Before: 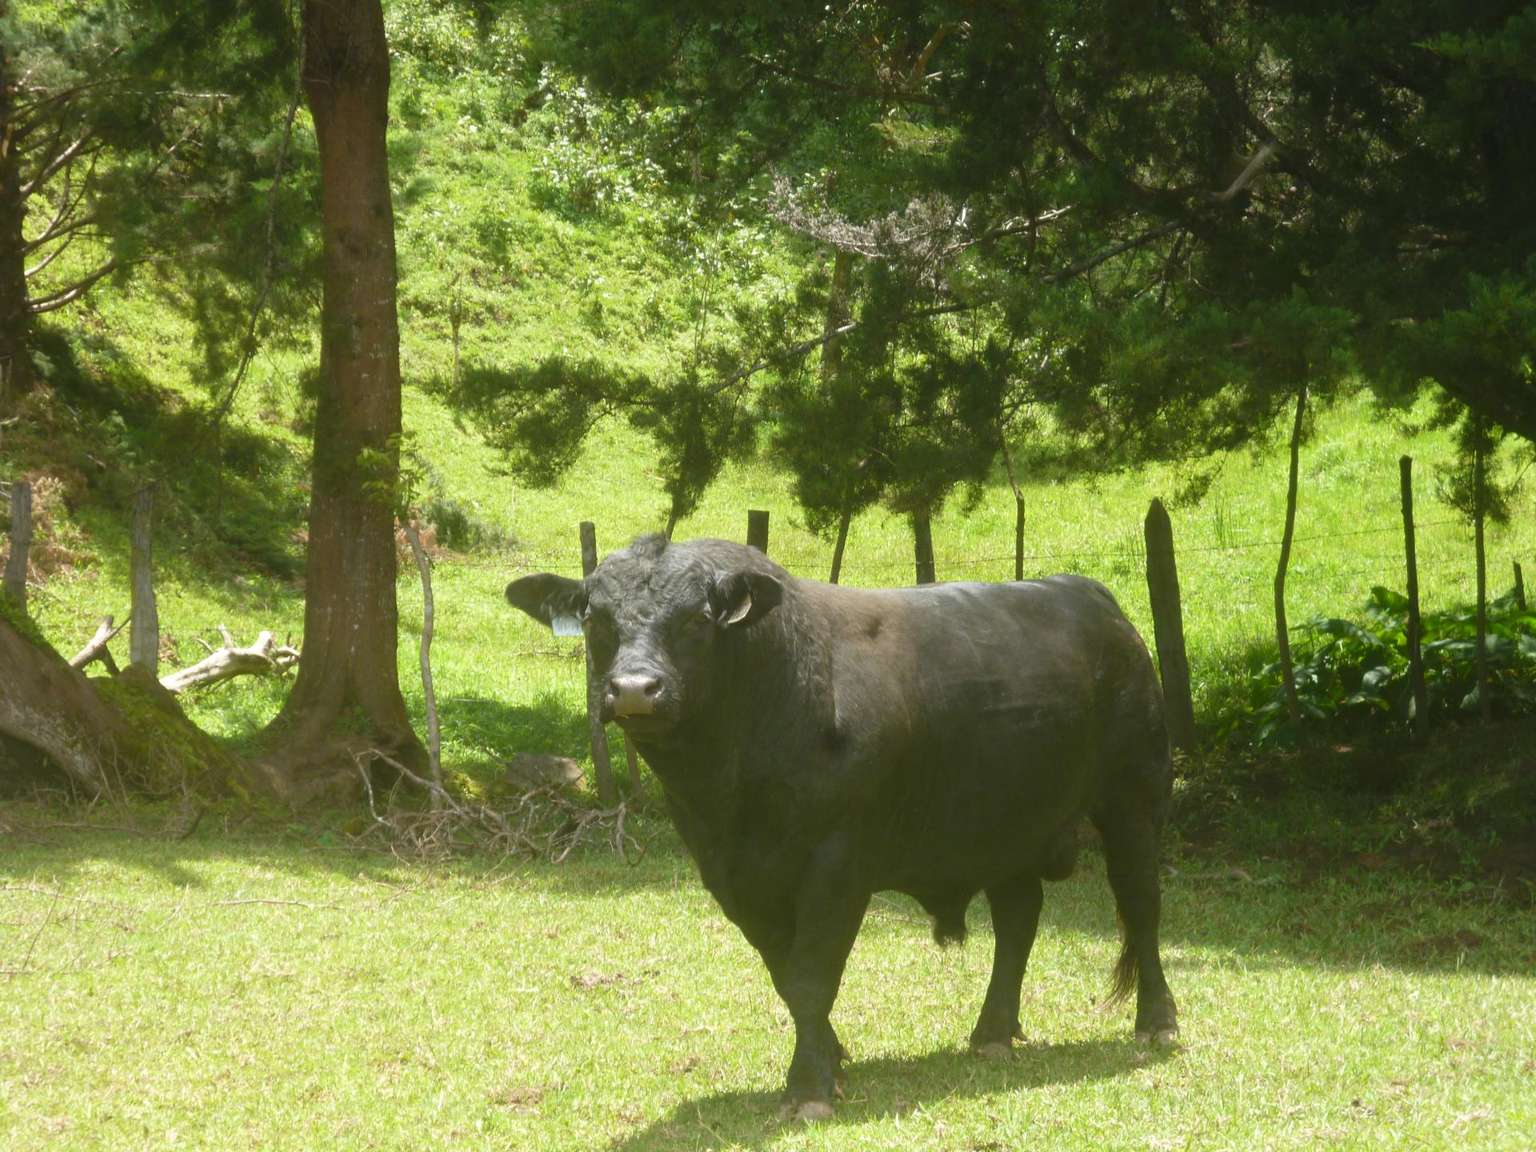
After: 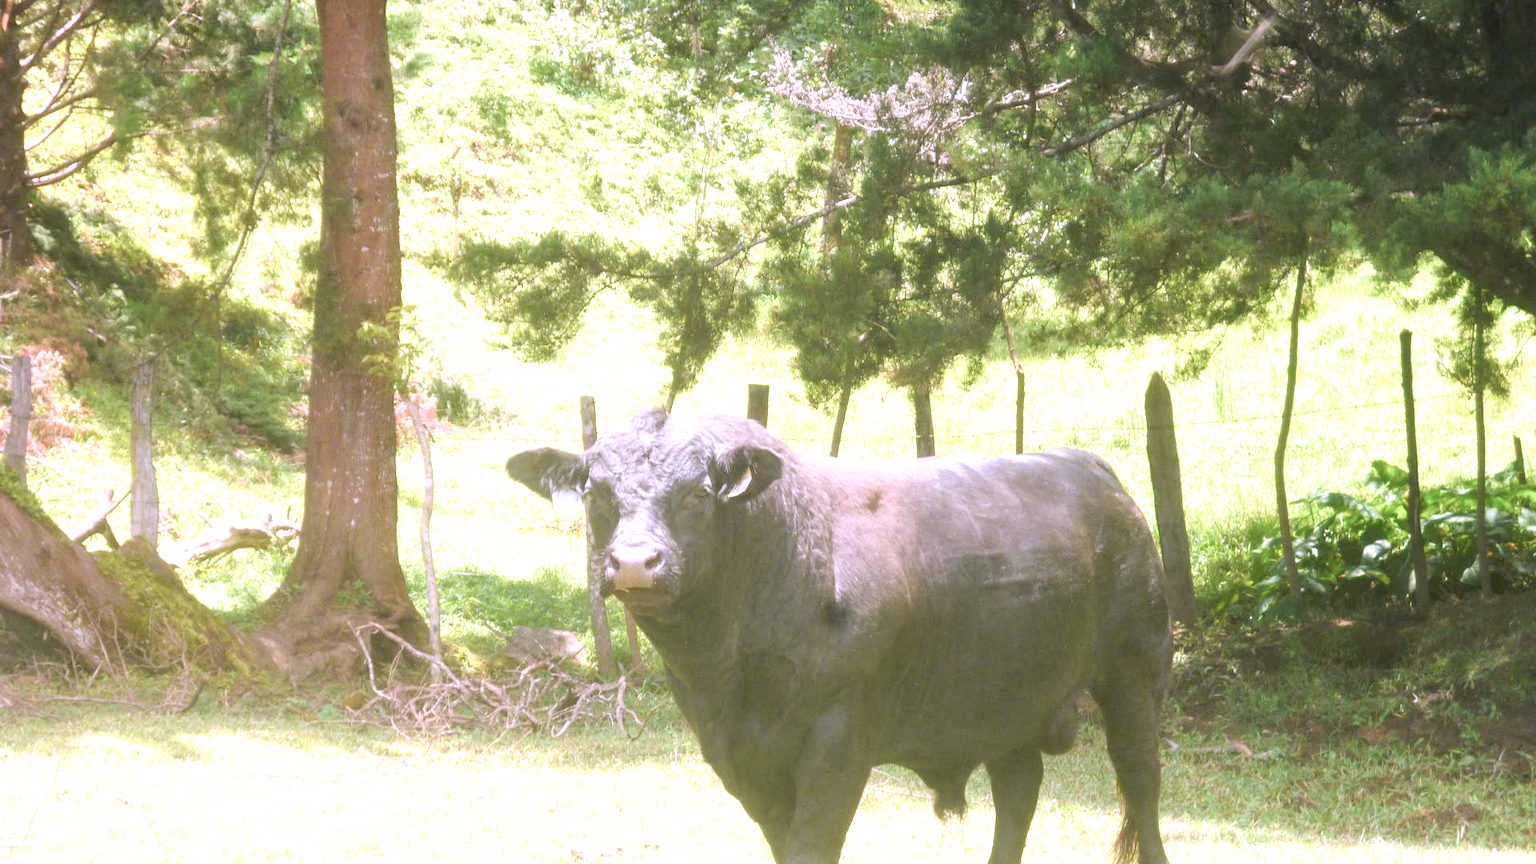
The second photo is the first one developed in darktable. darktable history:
filmic rgb: black relative exposure -8 EV, white relative exposure 3.8 EV, hardness 4.4
color correction: highlights a* 15.24, highlights b* -25.16
crop: top 11.019%, bottom 13.965%
levels: levels [0, 0.474, 0.947]
local contrast: highlights 102%, shadows 102%, detail 119%, midtone range 0.2
exposure: black level correction 0.001, exposure 1.727 EV, compensate exposure bias true, compensate highlight preservation false
